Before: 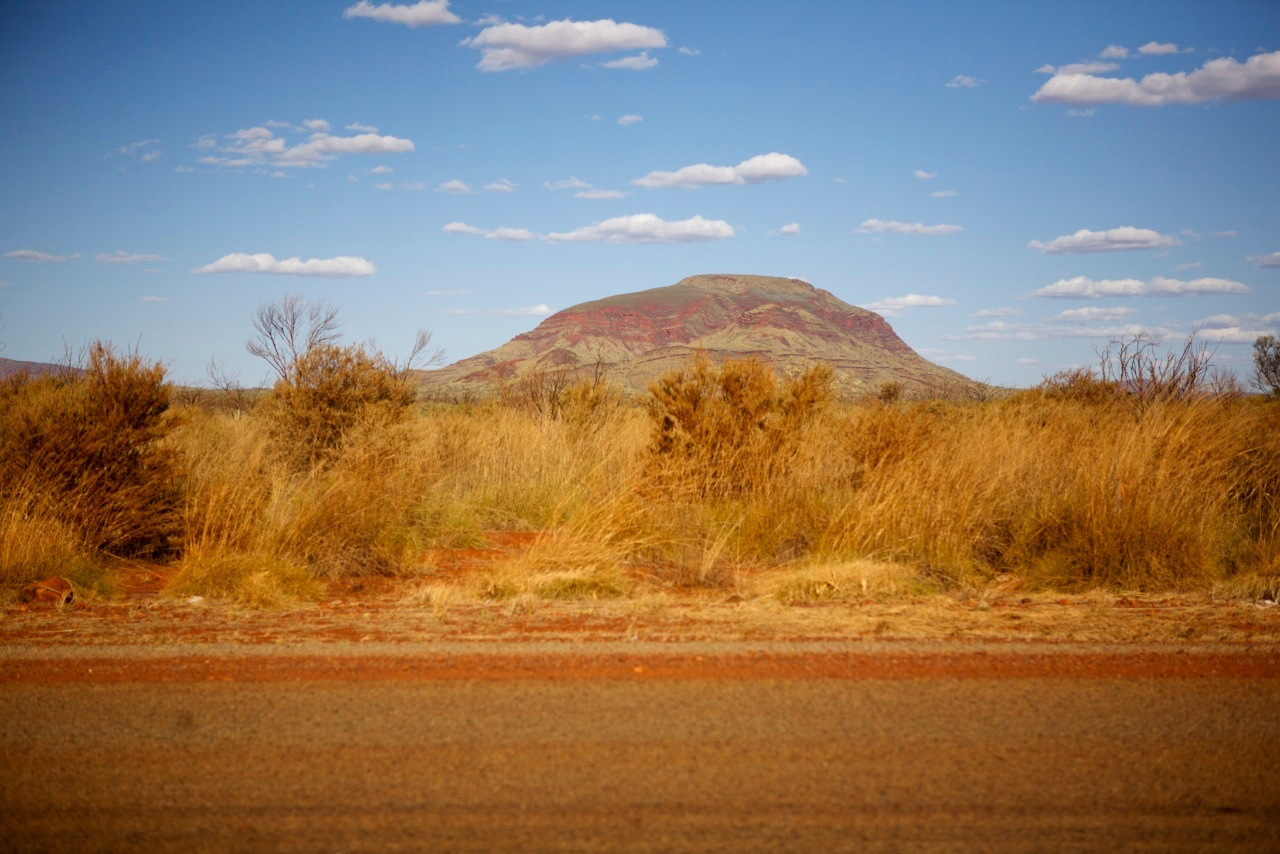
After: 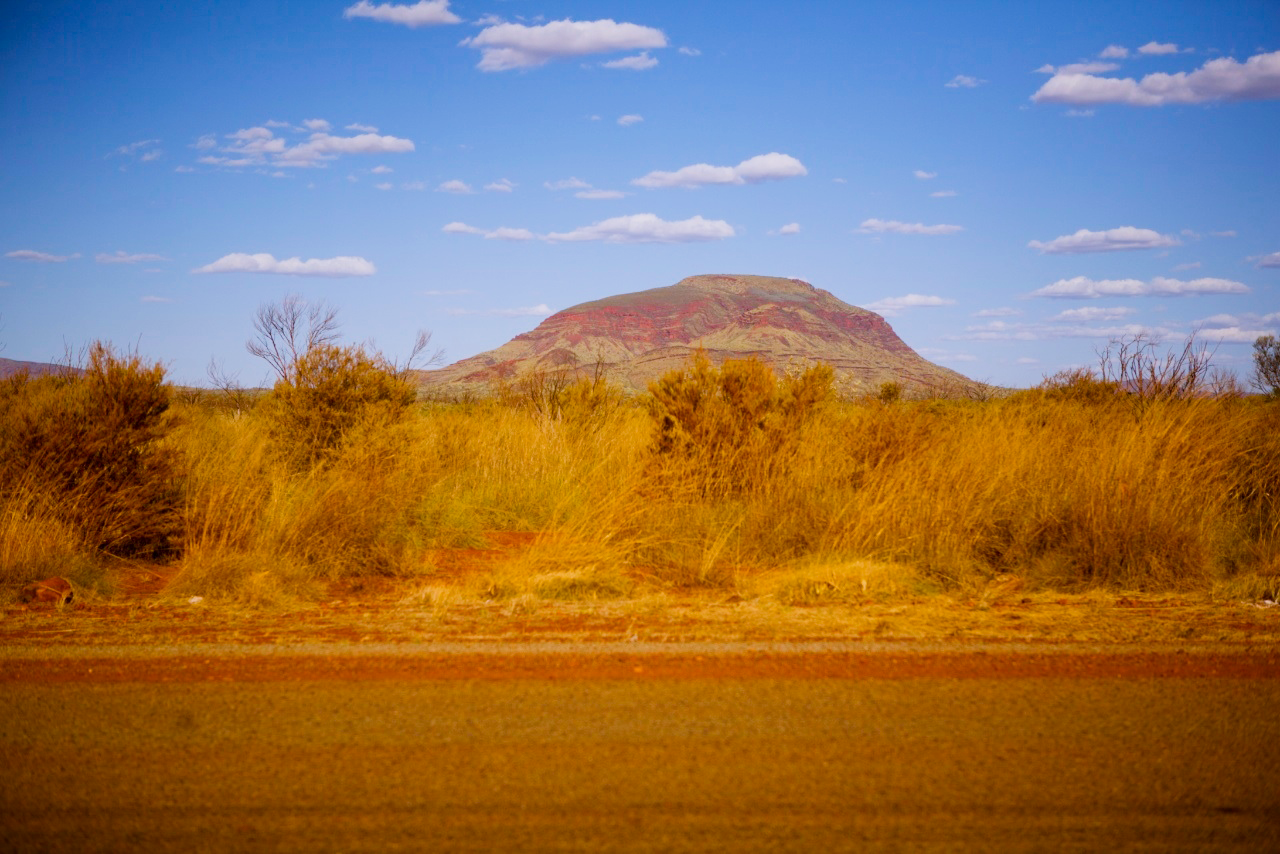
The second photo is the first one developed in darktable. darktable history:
color balance rgb: perceptual saturation grading › global saturation 25%, global vibrance 20%
white balance: red 1.004, blue 1.096
sigmoid: contrast 1.22, skew 0.65
